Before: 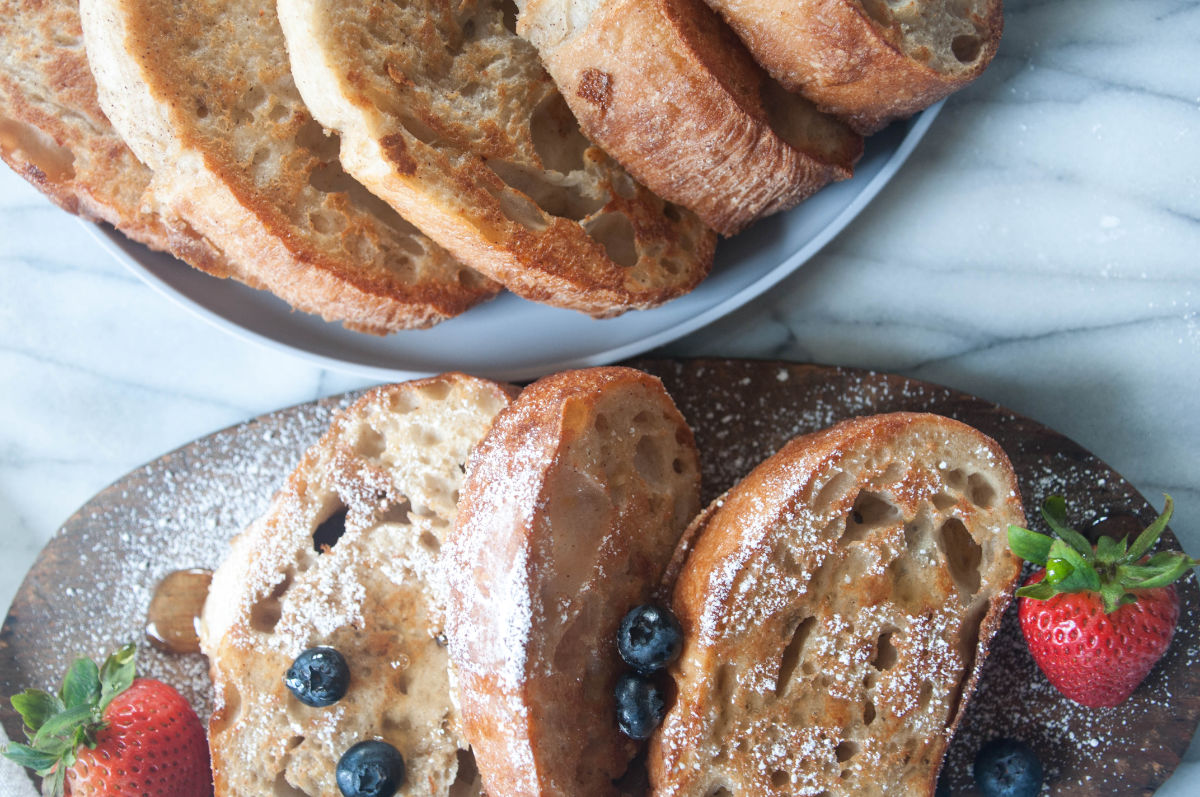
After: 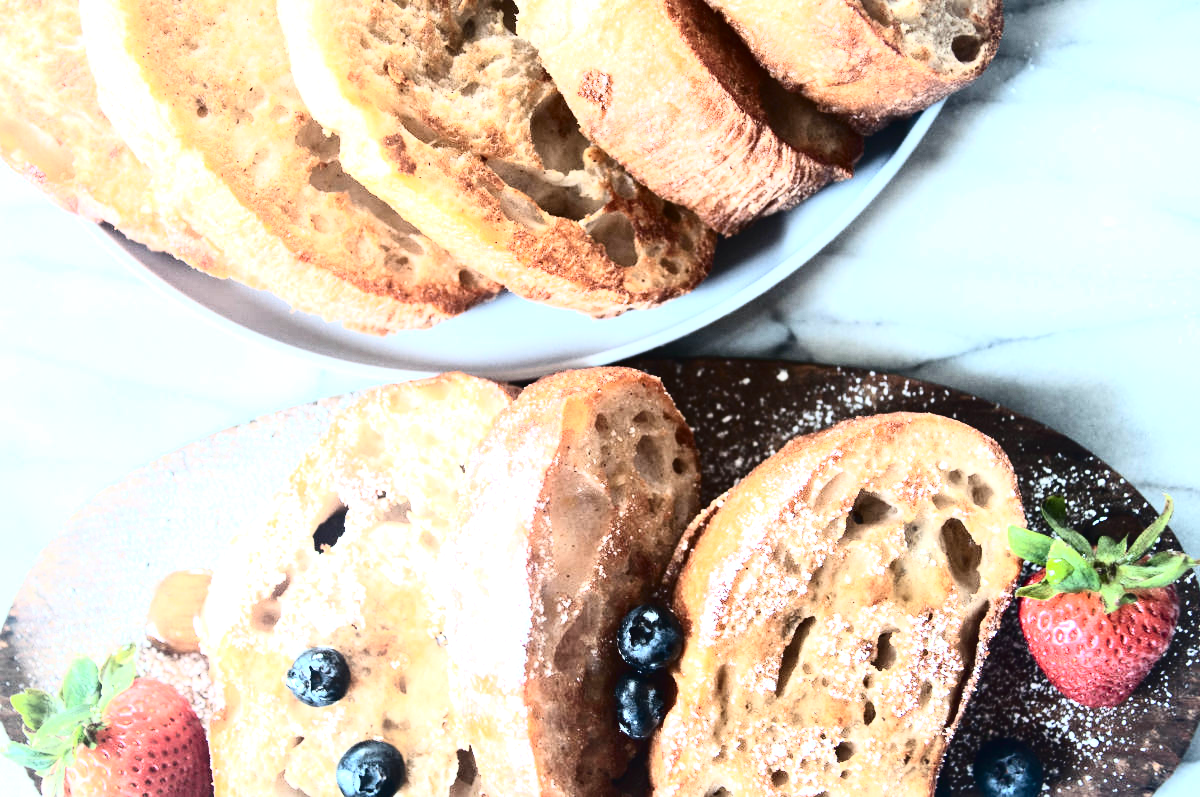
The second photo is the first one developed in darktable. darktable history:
tone curve: curves: ch0 [(0, 0) (0.003, 0.006) (0.011, 0.008) (0.025, 0.011) (0.044, 0.015) (0.069, 0.019) (0.1, 0.023) (0.136, 0.03) (0.177, 0.042) (0.224, 0.065) (0.277, 0.103) (0.335, 0.177) (0.399, 0.294) (0.468, 0.463) (0.543, 0.639) (0.623, 0.805) (0.709, 0.909) (0.801, 0.967) (0.898, 0.989) (1, 1)], color space Lab, independent channels, preserve colors none
exposure: black level correction -0.002, exposure 1.115 EV, compensate highlight preservation false
